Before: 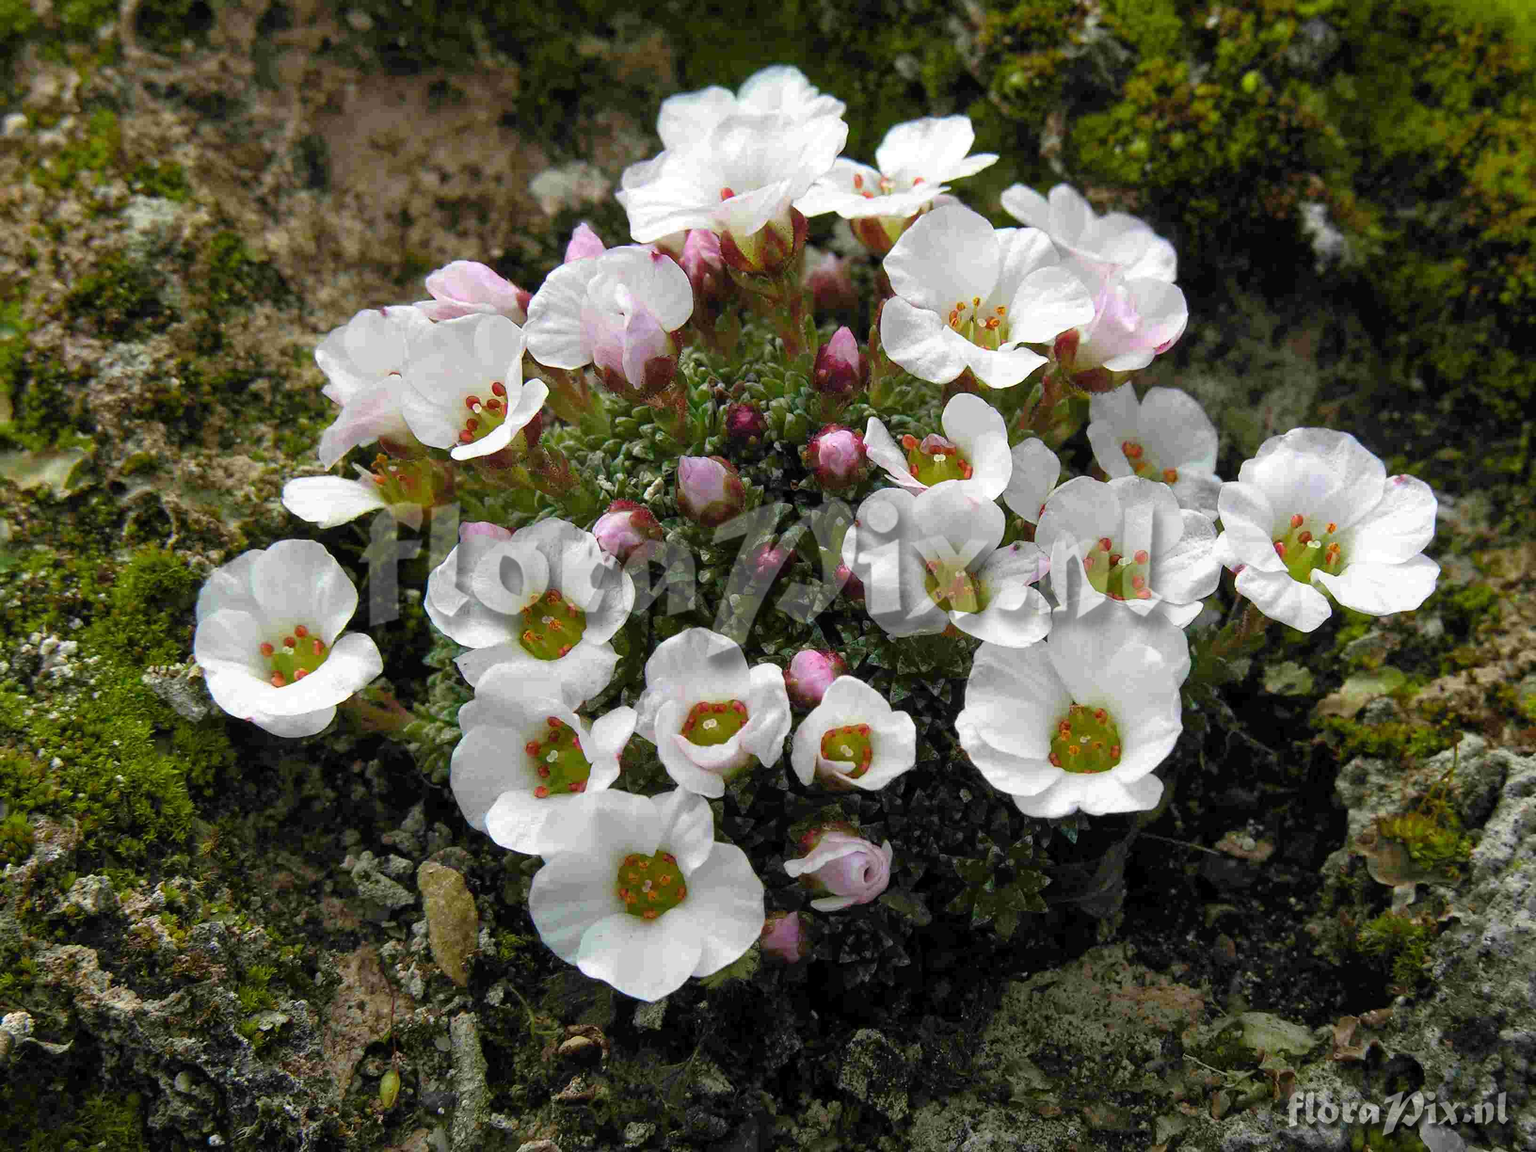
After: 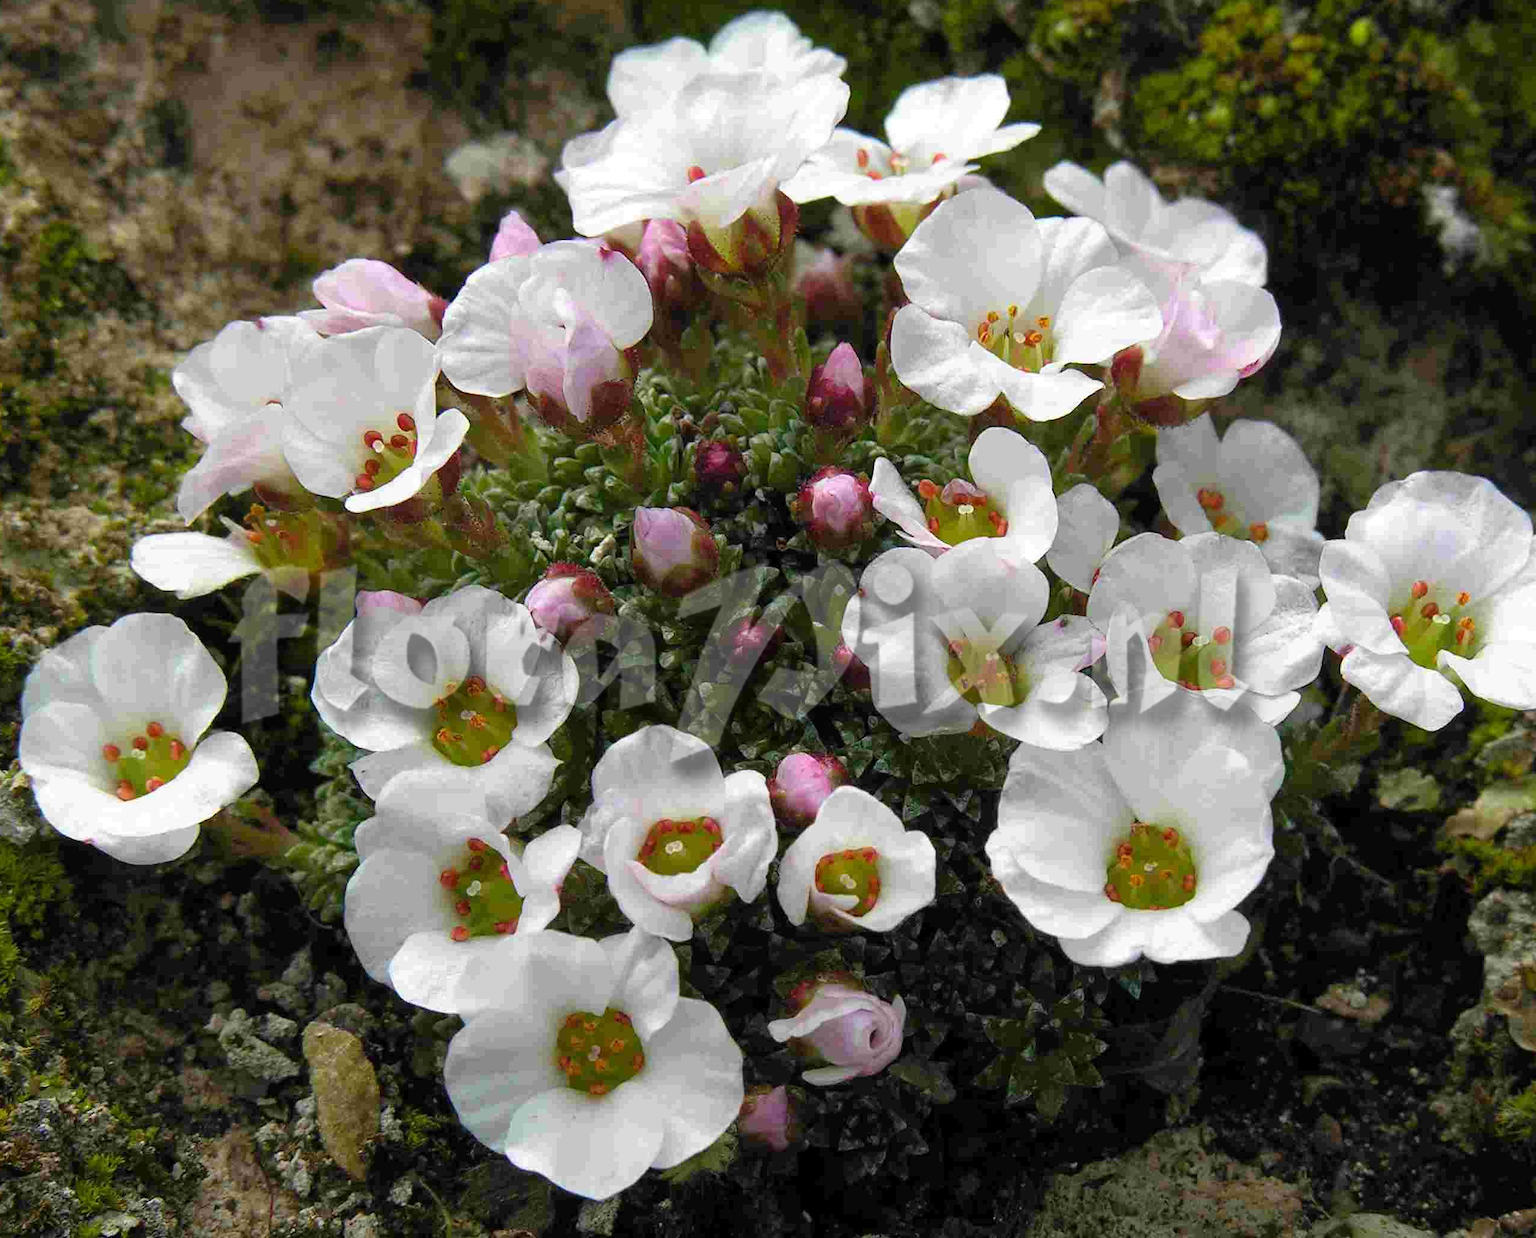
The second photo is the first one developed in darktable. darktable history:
crop: left 11.673%, top 4.979%, right 9.56%, bottom 10.328%
